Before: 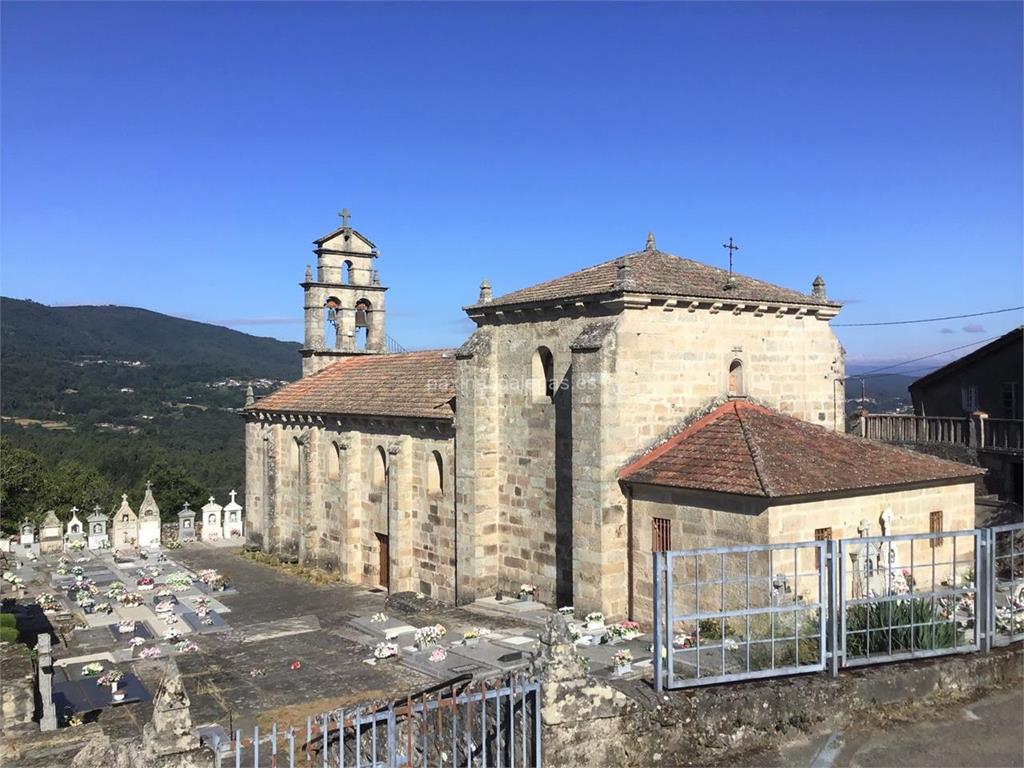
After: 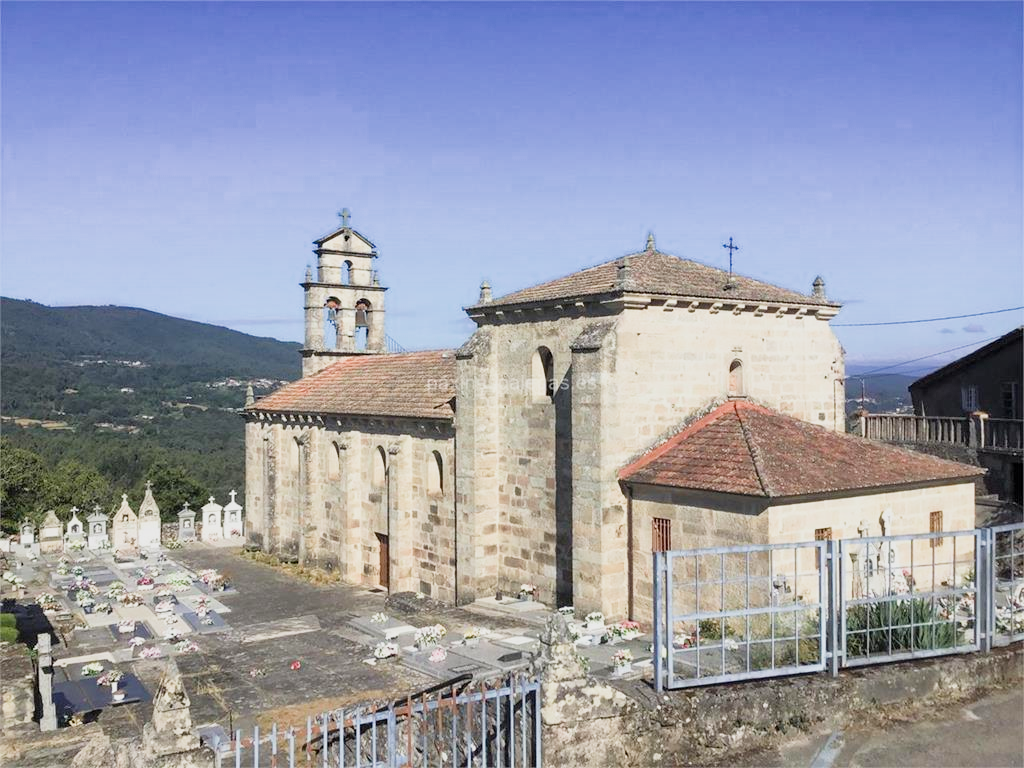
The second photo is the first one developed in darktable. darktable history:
filmic rgb: black relative exposure -13 EV, threshold 3 EV, target white luminance 85%, hardness 6.3, latitude 42.11%, contrast 0.858, shadows ↔ highlights balance 8.63%, color science v4 (2020), enable highlight reconstruction true
exposure: exposure 0.766 EV, compensate highlight preservation false
local contrast: mode bilateral grid, contrast 20, coarseness 50, detail 120%, midtone range 0.2
